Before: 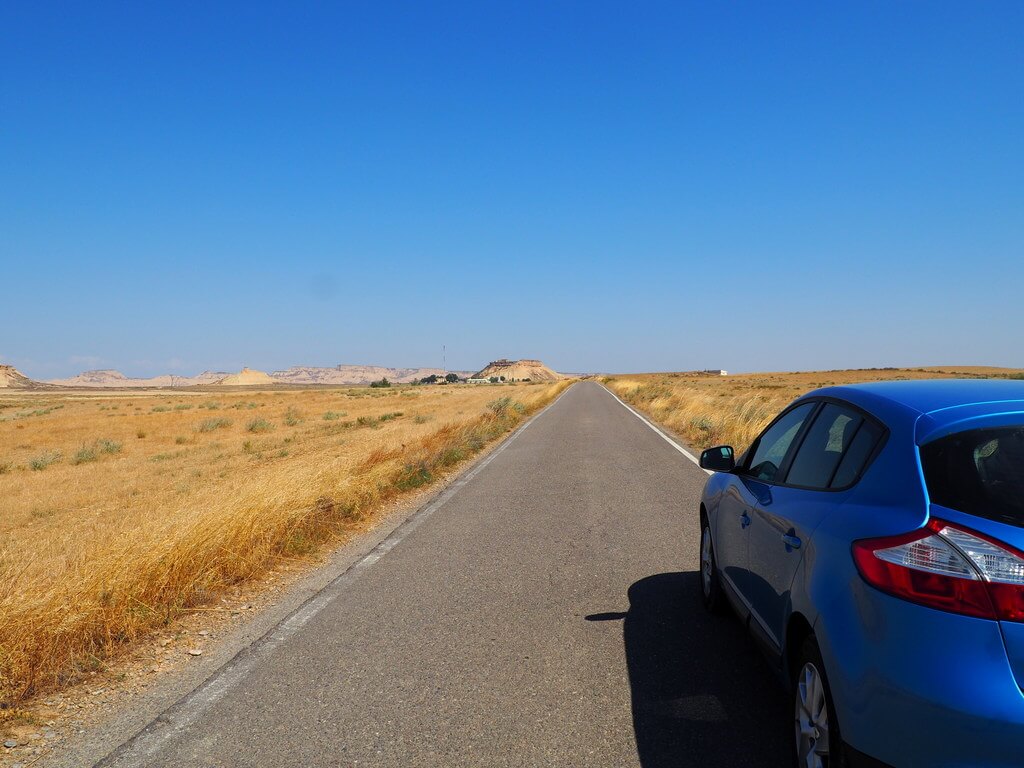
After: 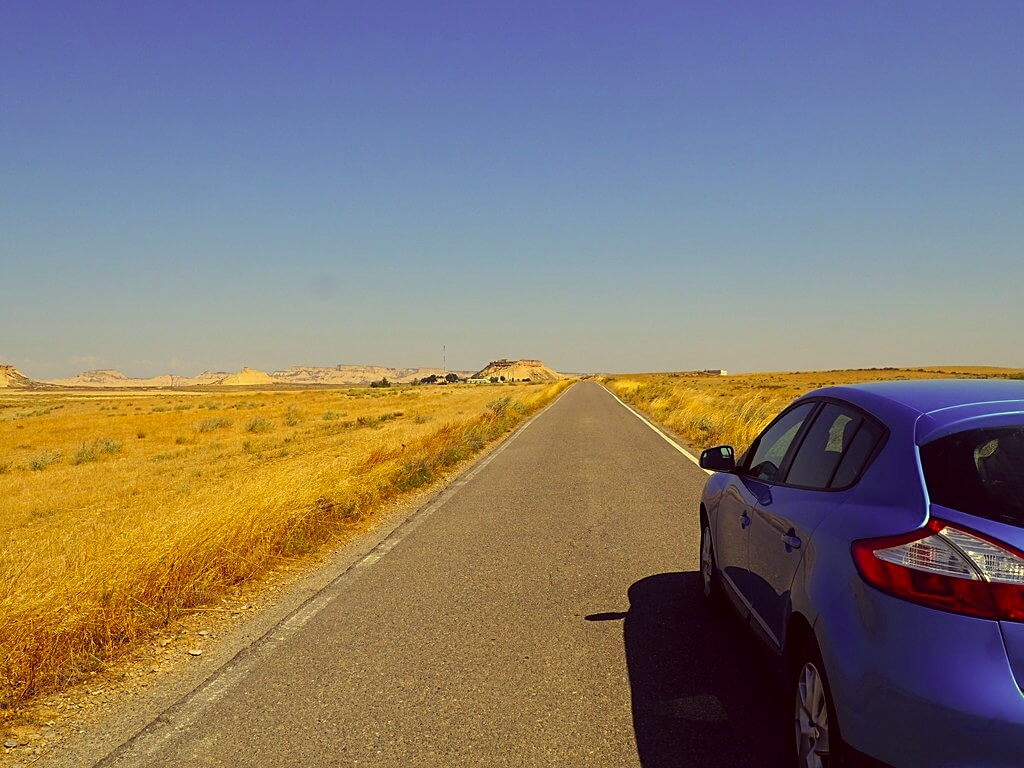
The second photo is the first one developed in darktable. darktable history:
color correction: highlights a* -0.482, highlights b* 40, shadows a* 9.8, shadows b* -0.161
sharpen: on, module defaults
